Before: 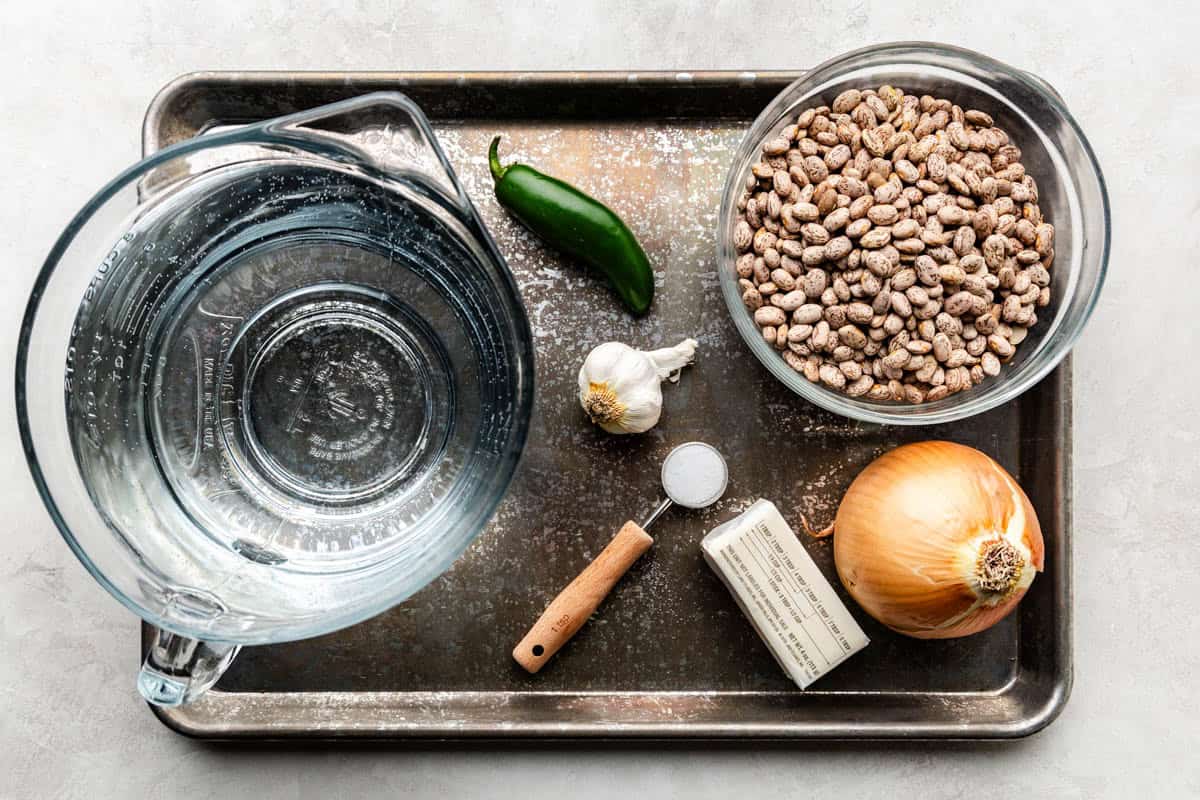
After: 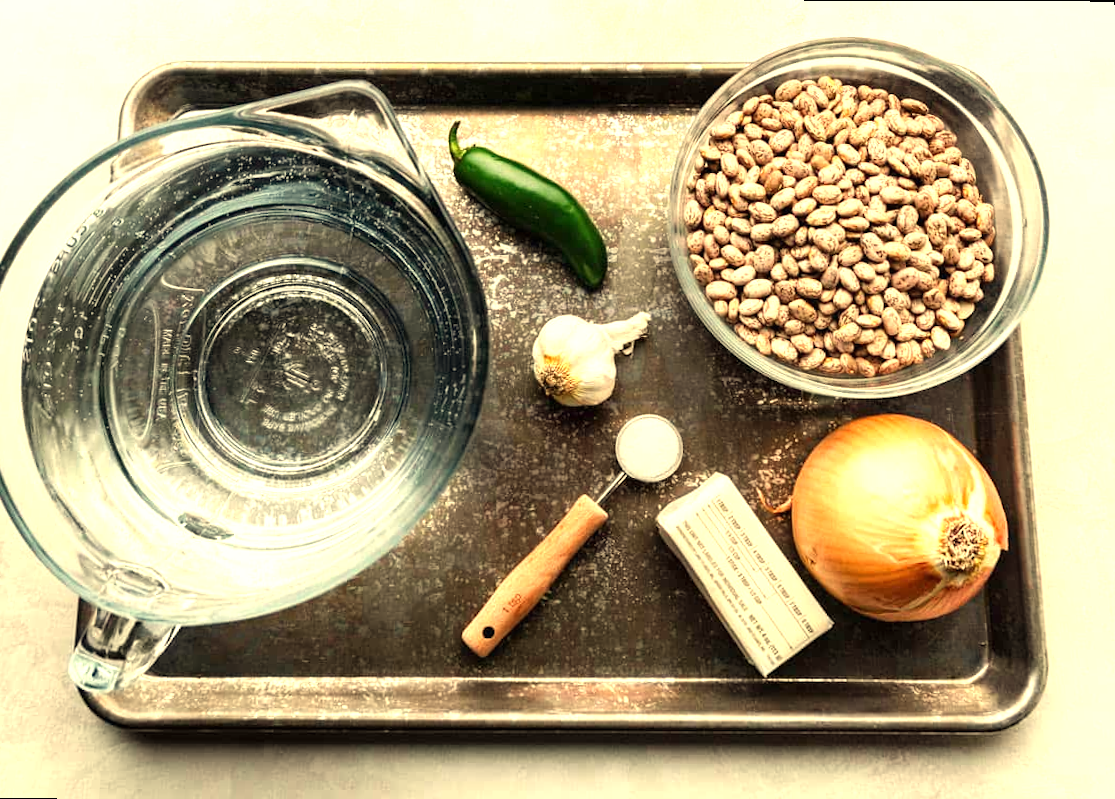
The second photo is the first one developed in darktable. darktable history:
rotate and perspective: rotation 0.215°, lens shift (vertical) -0.139, crop left 0.069, crop right 0.939, crop top 0.002, crop bottom 0.996
exposure: black level correction 0, exposure 0.7 EV, compensate exposure bias true, compensate highlight preservation false
white balance: red 1.08, blue 0.791
